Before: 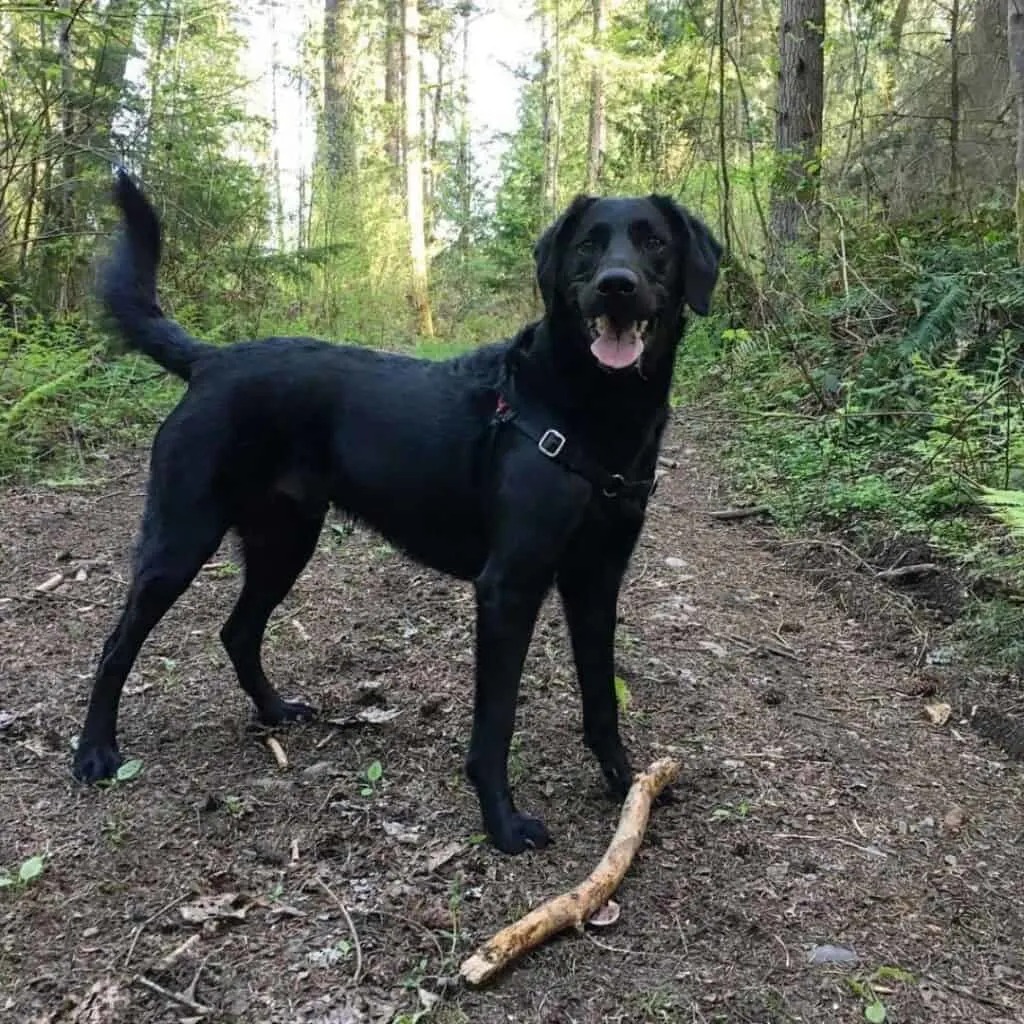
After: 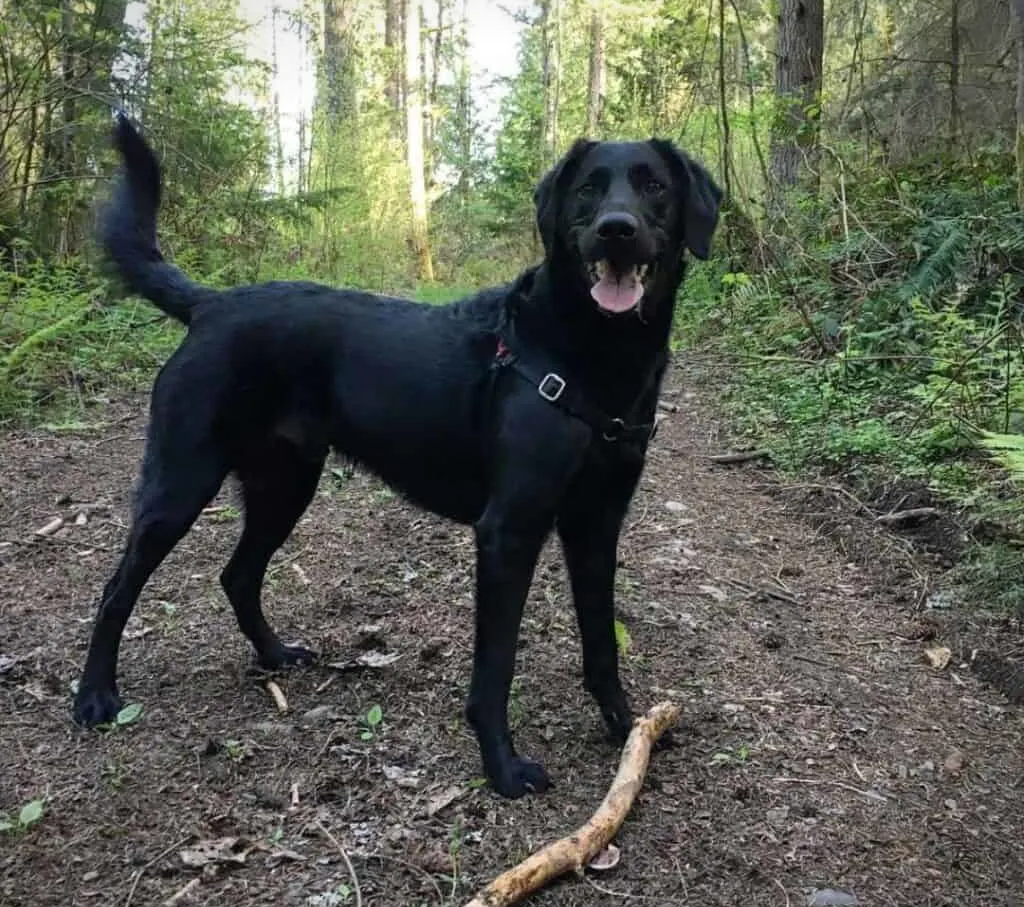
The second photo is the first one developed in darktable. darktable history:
vignetting: brightness -0.389, saturation 0.015
tone equalizer: on, module defaults
crop and rotate: top 5.566%, bottom 5.763%
